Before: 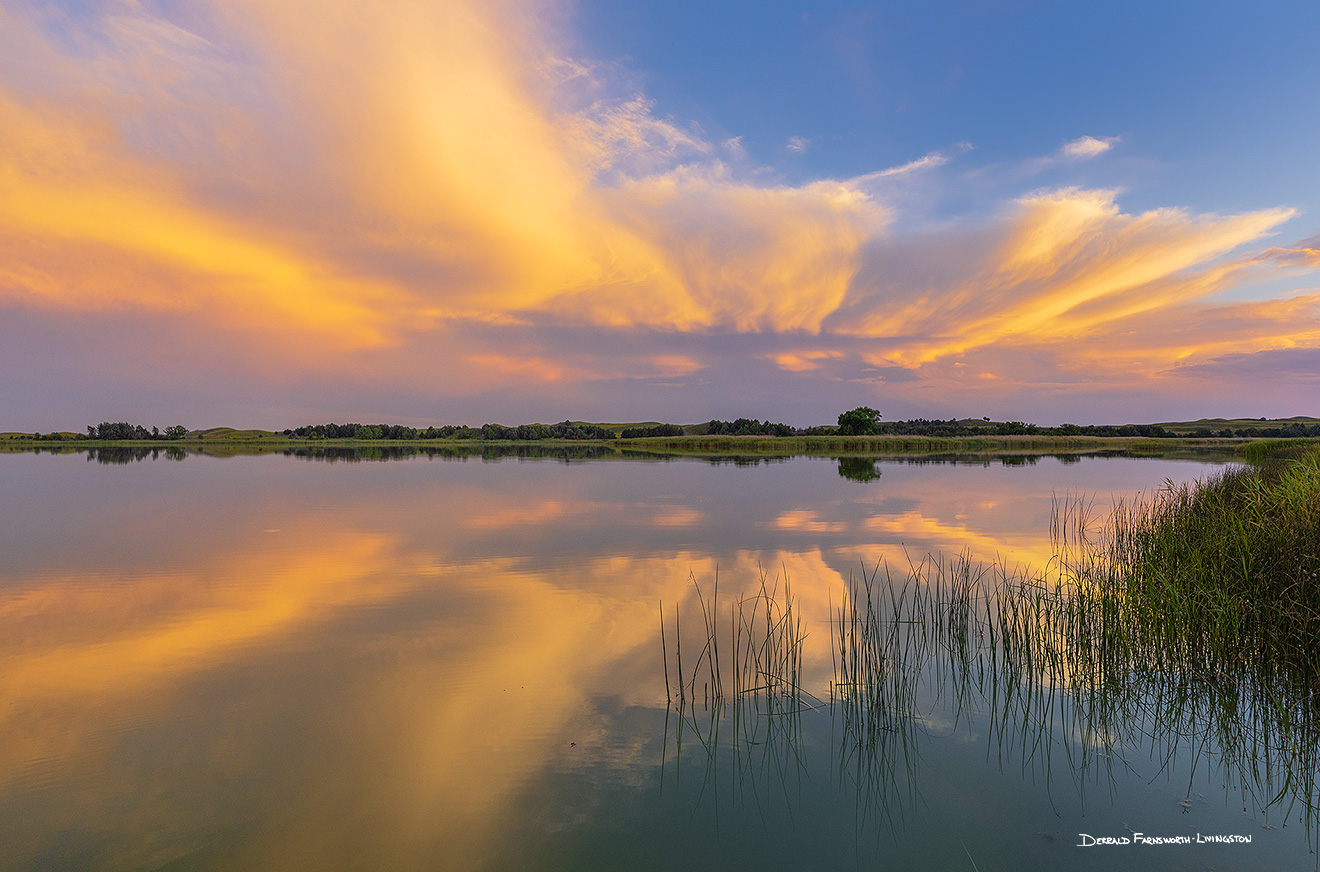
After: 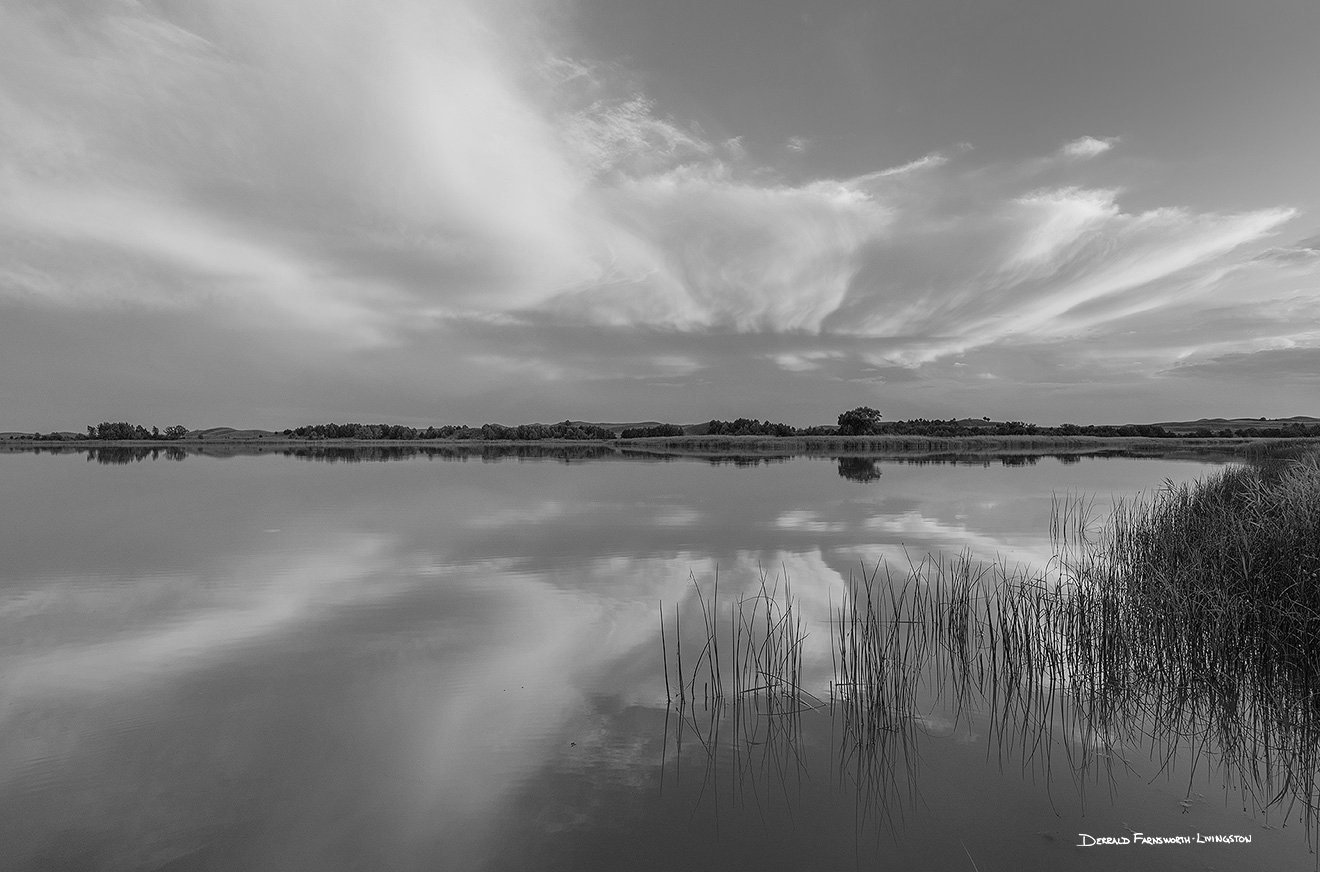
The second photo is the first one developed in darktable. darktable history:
monochrome: on, module defaults
exposure: compensate highlight preservation false
